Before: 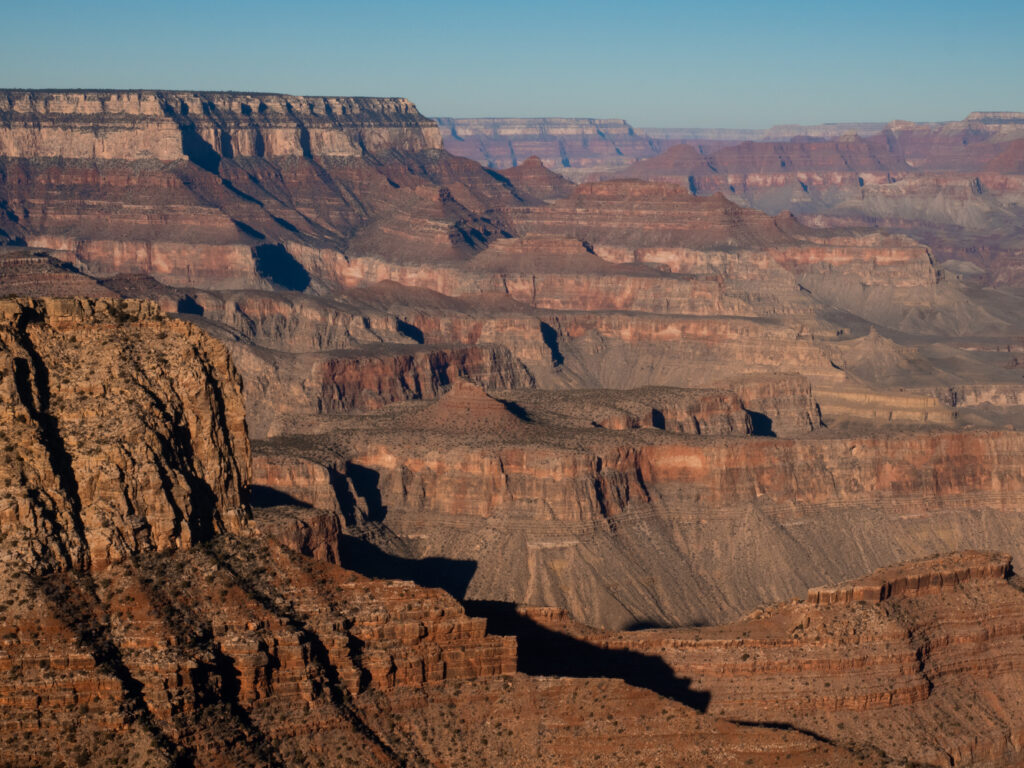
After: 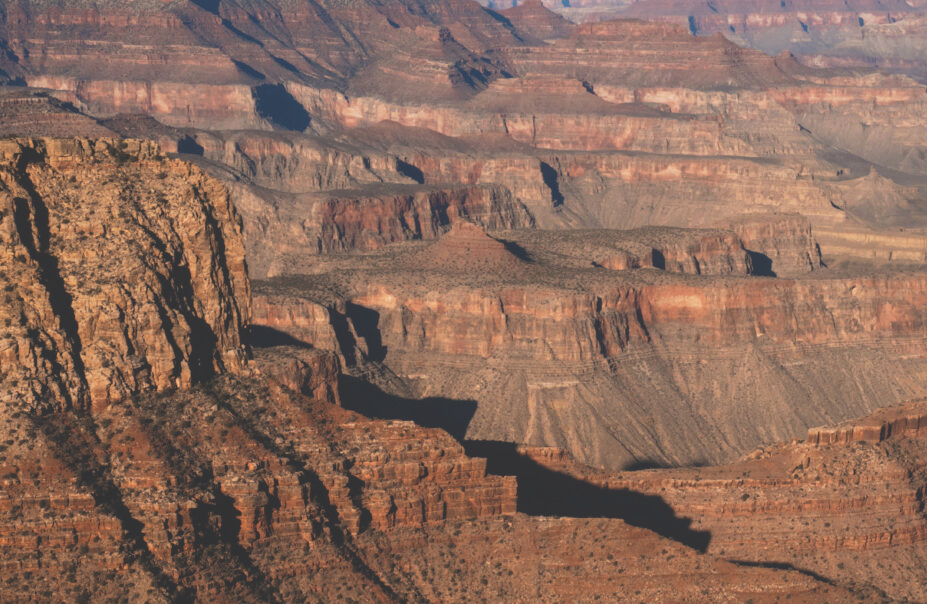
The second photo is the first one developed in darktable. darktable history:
crop: top 20.916%, right 9.437%, bottom 0.316%
base curve: curves: ch0 [(0, 0) (0.088, 0.125) (0.176, 0.251) (0.354, 0.501) (0.613, 0.749) (1, 0.877)], preserve colors none
exposure: black level correction -0.023, exposure -0.039 EV, compensate highlight preservation false
